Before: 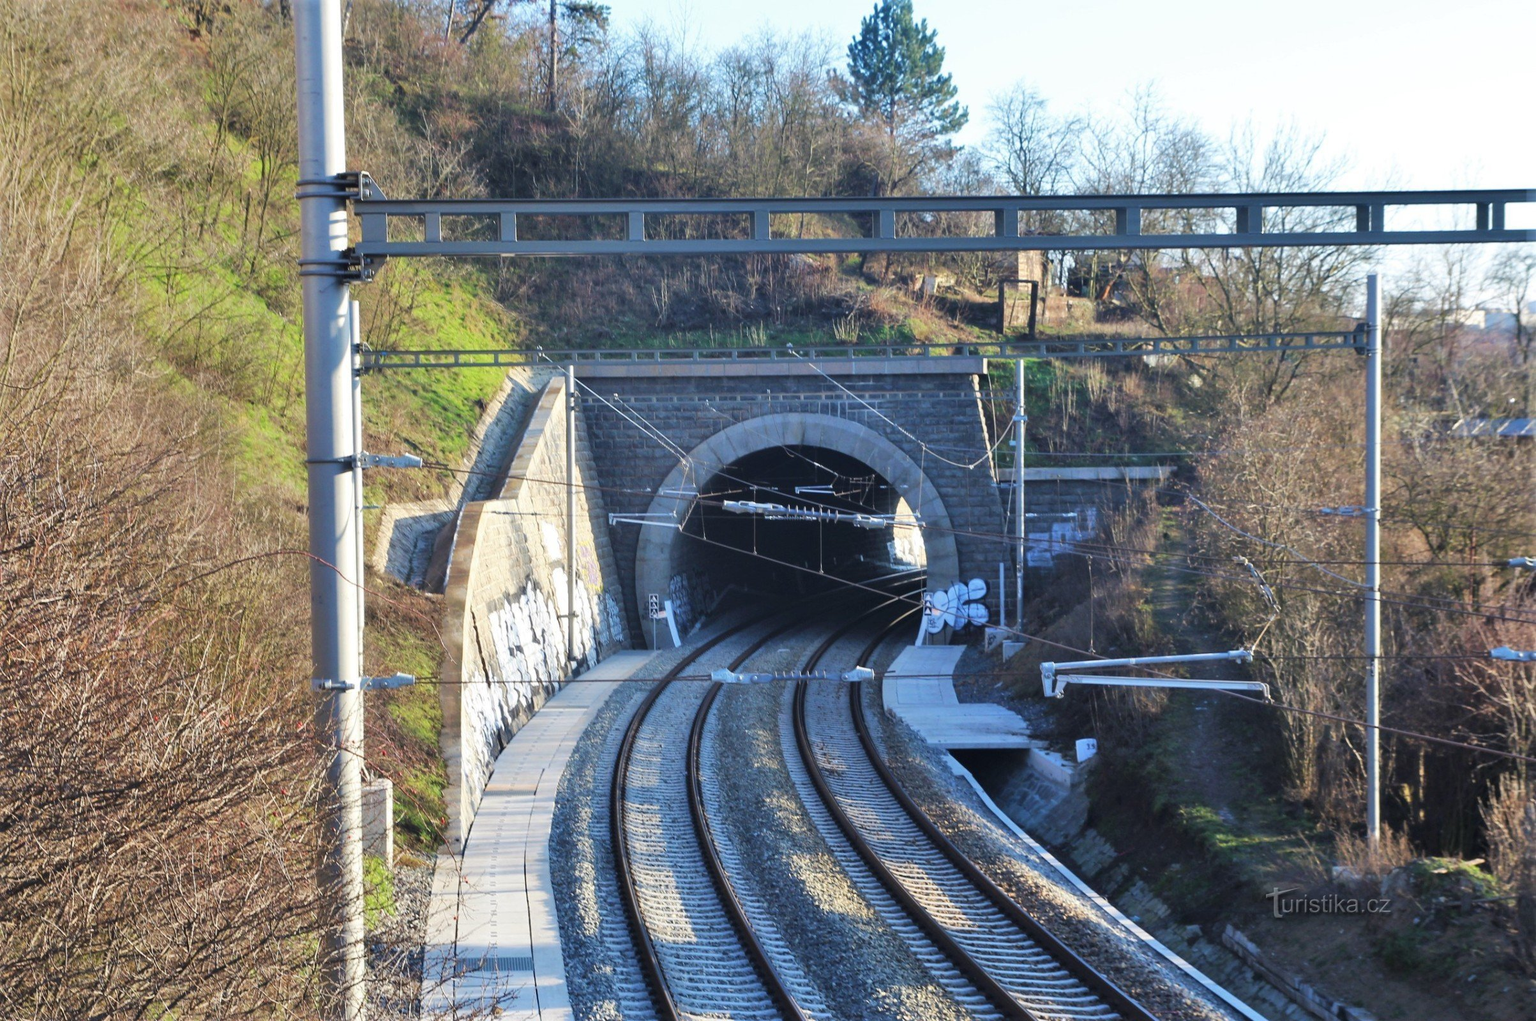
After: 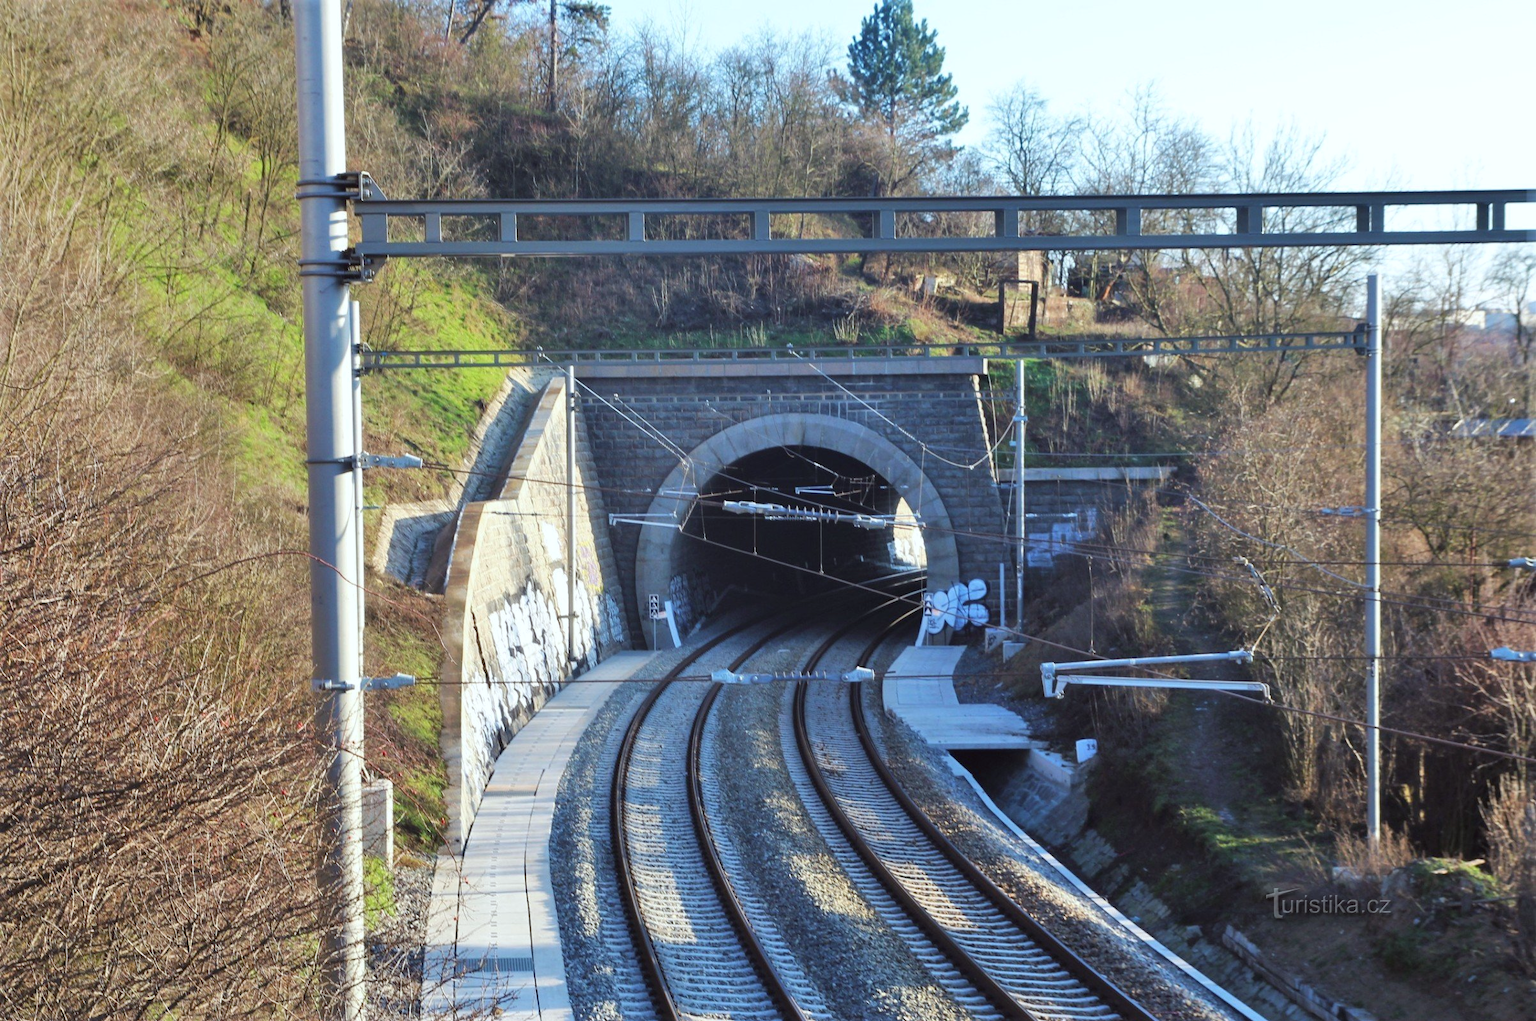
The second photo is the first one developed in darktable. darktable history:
color correction: highlights a* -2.79, highlights b* -2.82, shadows a* 2.48, shadows b* 2.92
